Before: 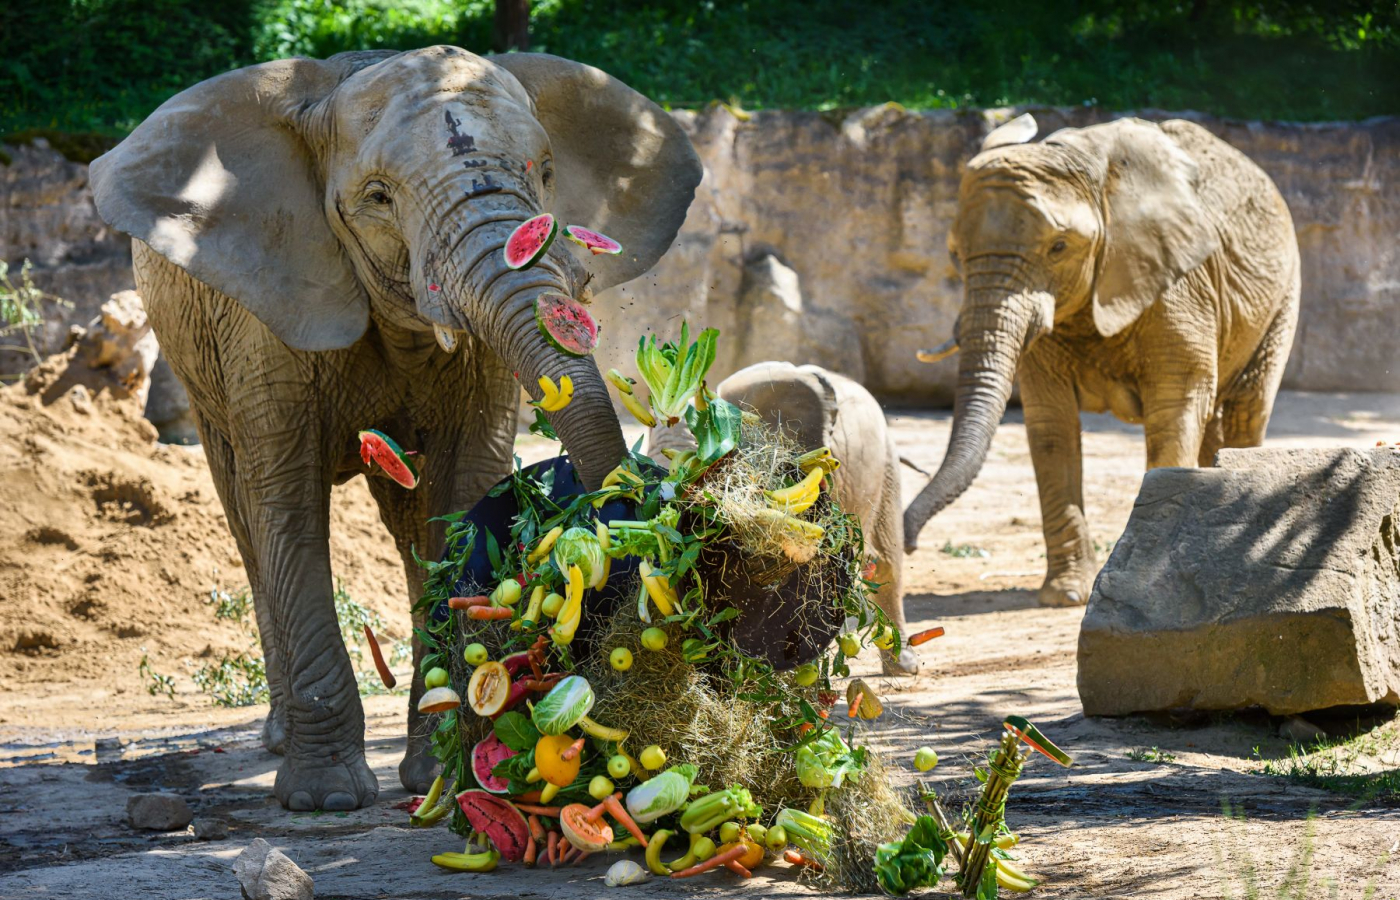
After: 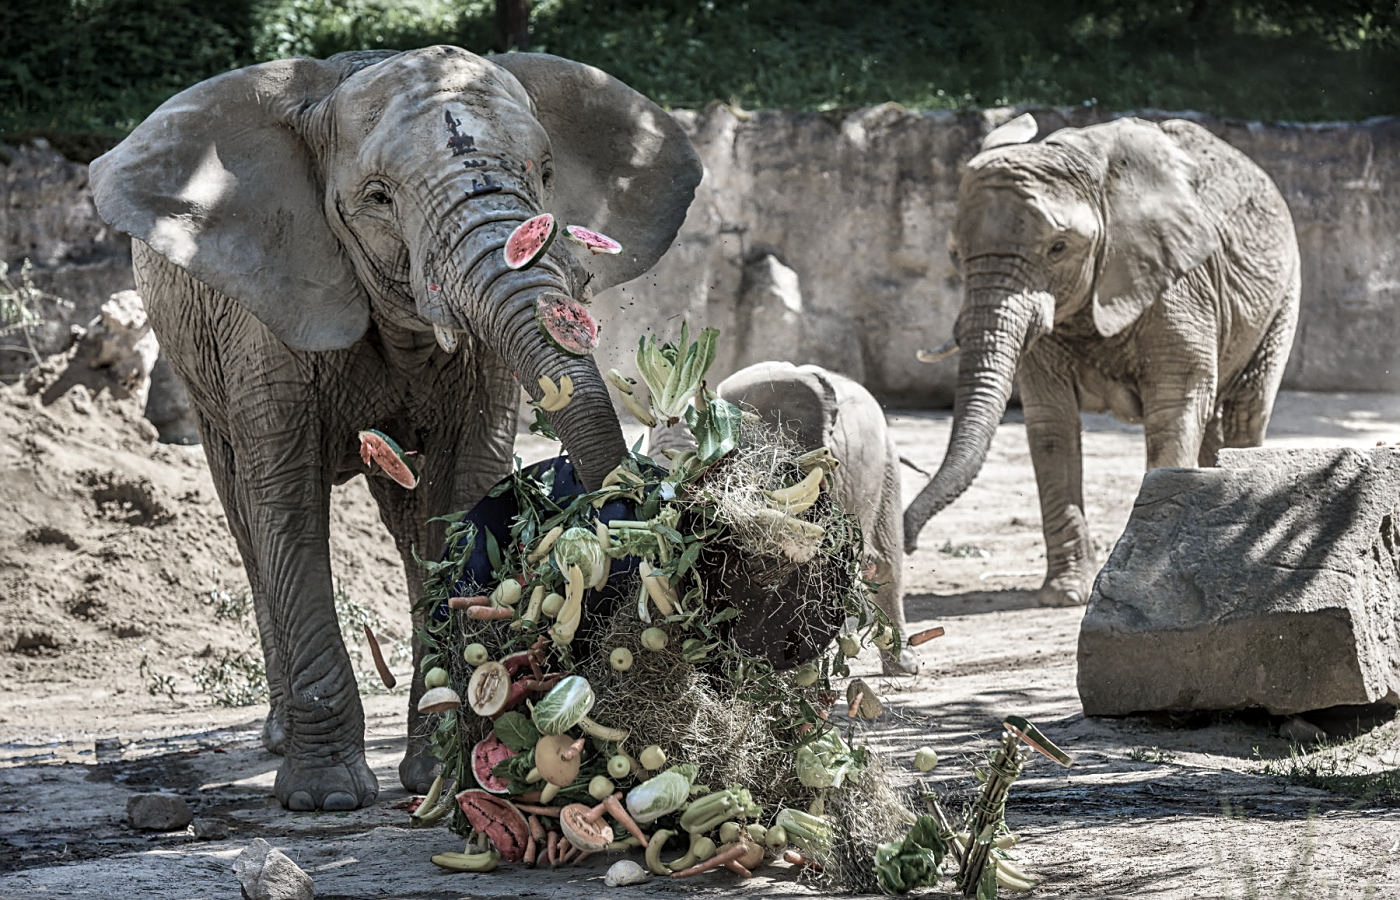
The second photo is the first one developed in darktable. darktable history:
local contrast: on, module defaults
color zones: curves: ch0 [(0, 0.613) (0.01, 0.613) (0.245, 0.448) (0.498, 0.529) (0.642, 0.665) (0.879, 0.777) (0.99, 0.613)]; ch1 [(0, 0.272) (0.219, 0.127) (0.724, 0.346)]
sharpen: on, module defaults
